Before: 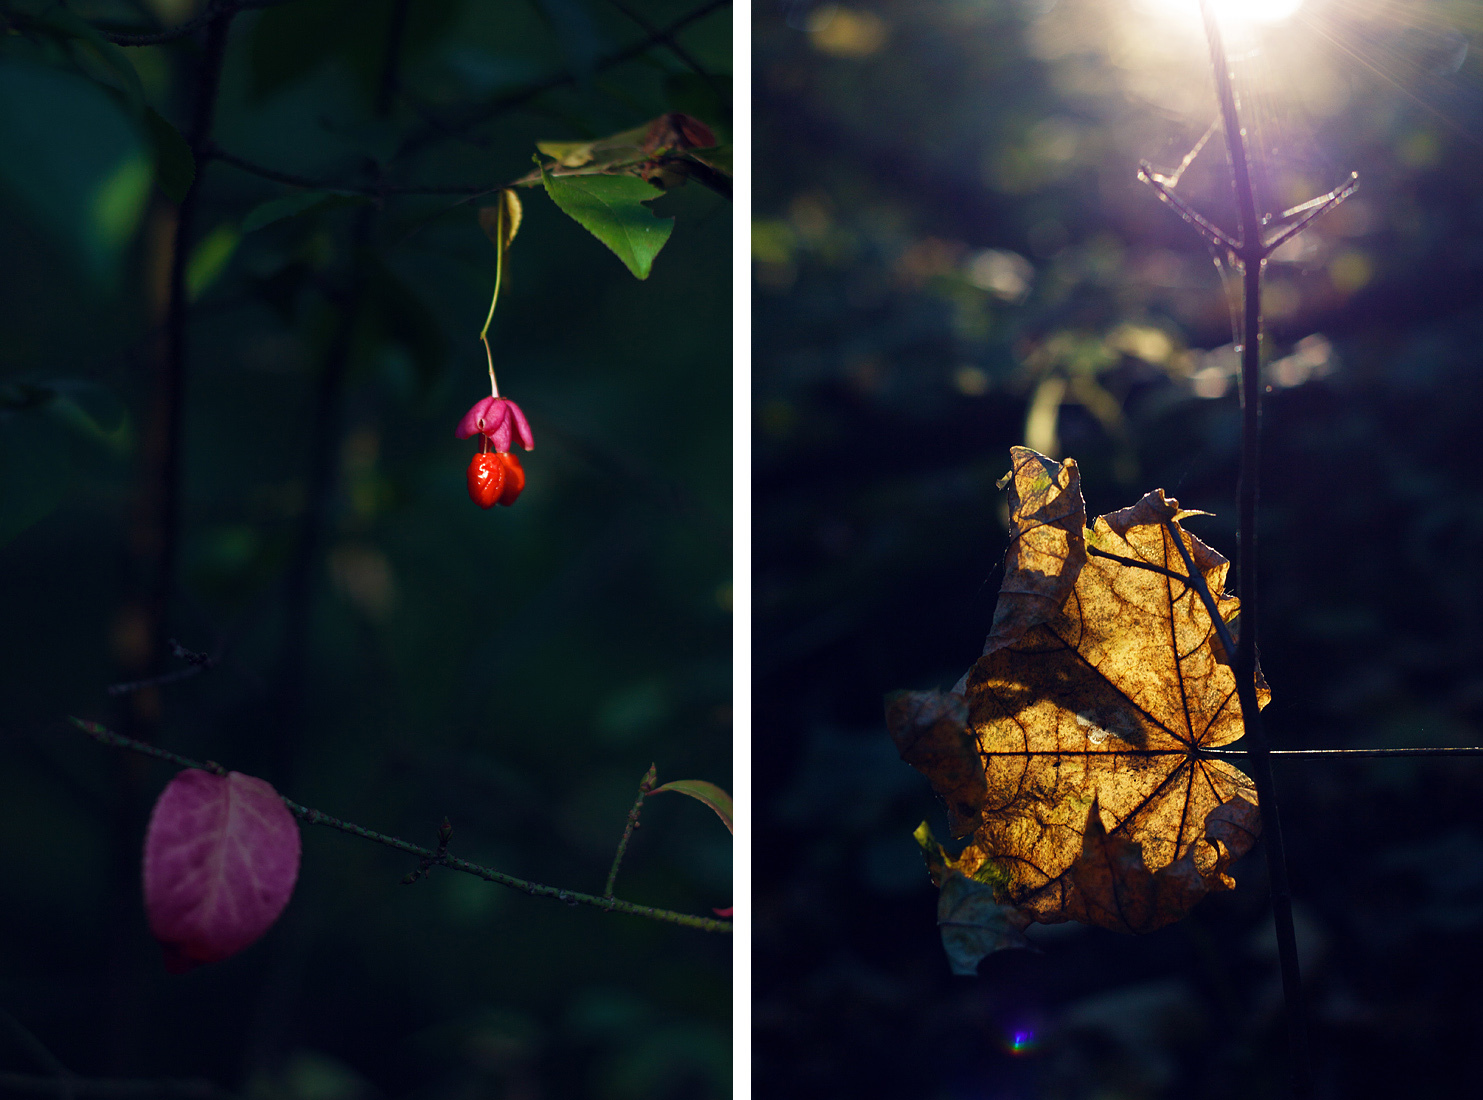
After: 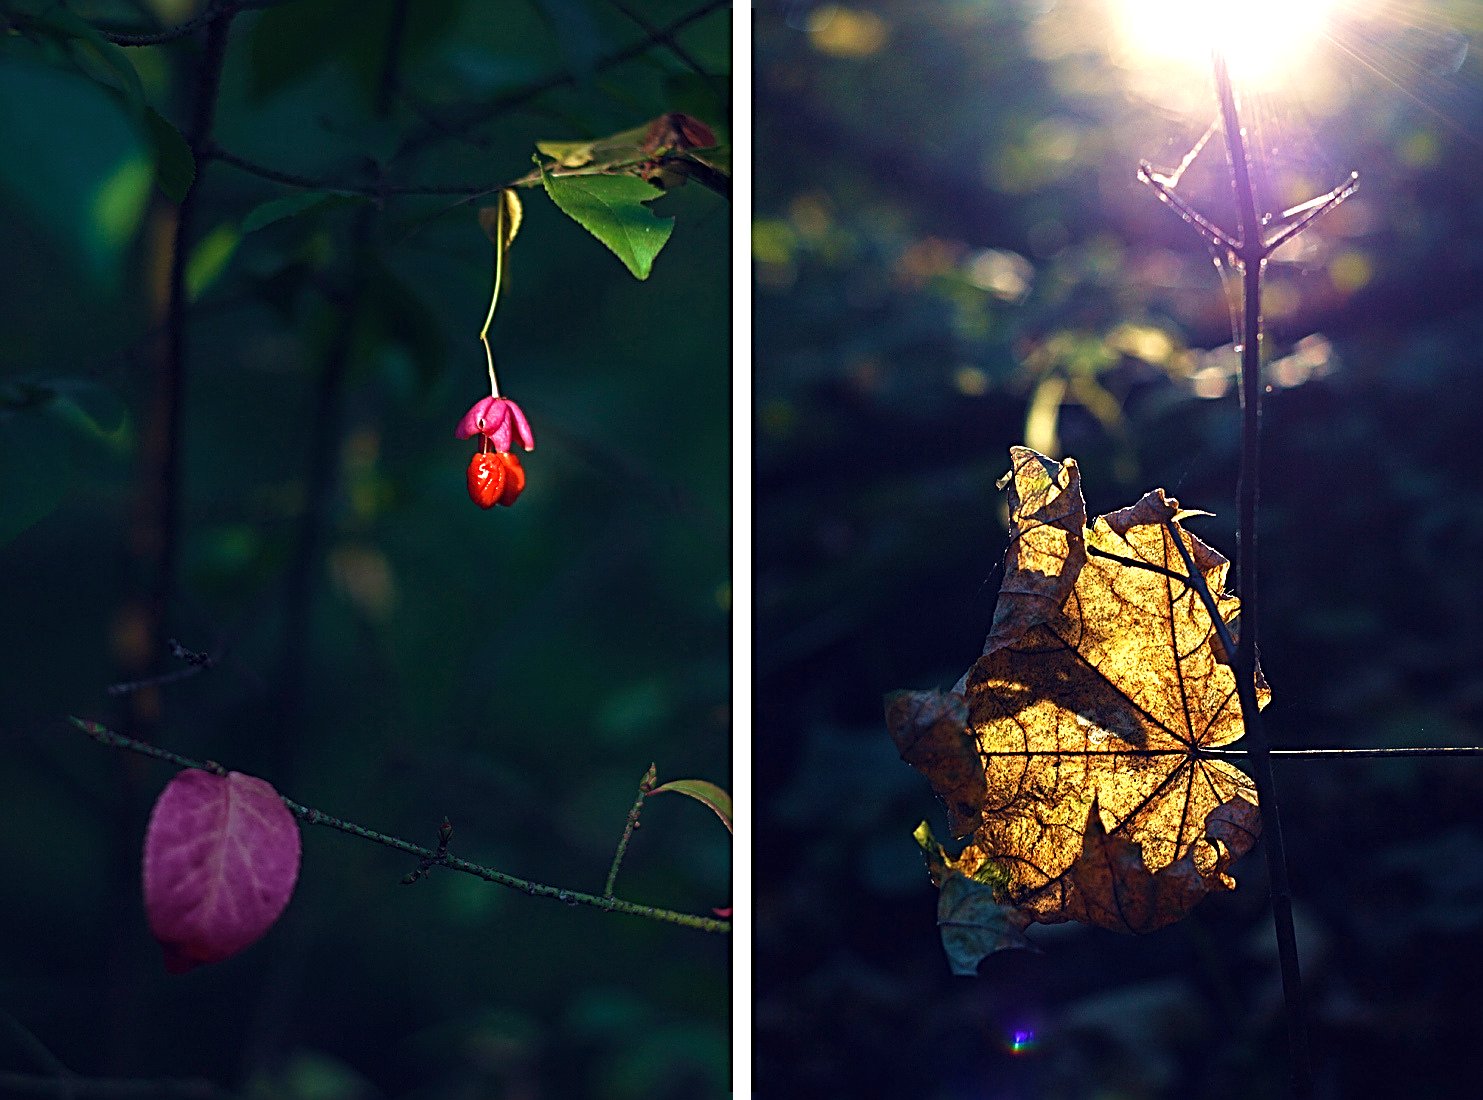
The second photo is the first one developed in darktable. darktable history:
sharpen: radius 3.034, amount 0.761
exposure: black level correction 0, exposure 0.701 EV, compensate highlight preservation false
velvia: on, module defaults
